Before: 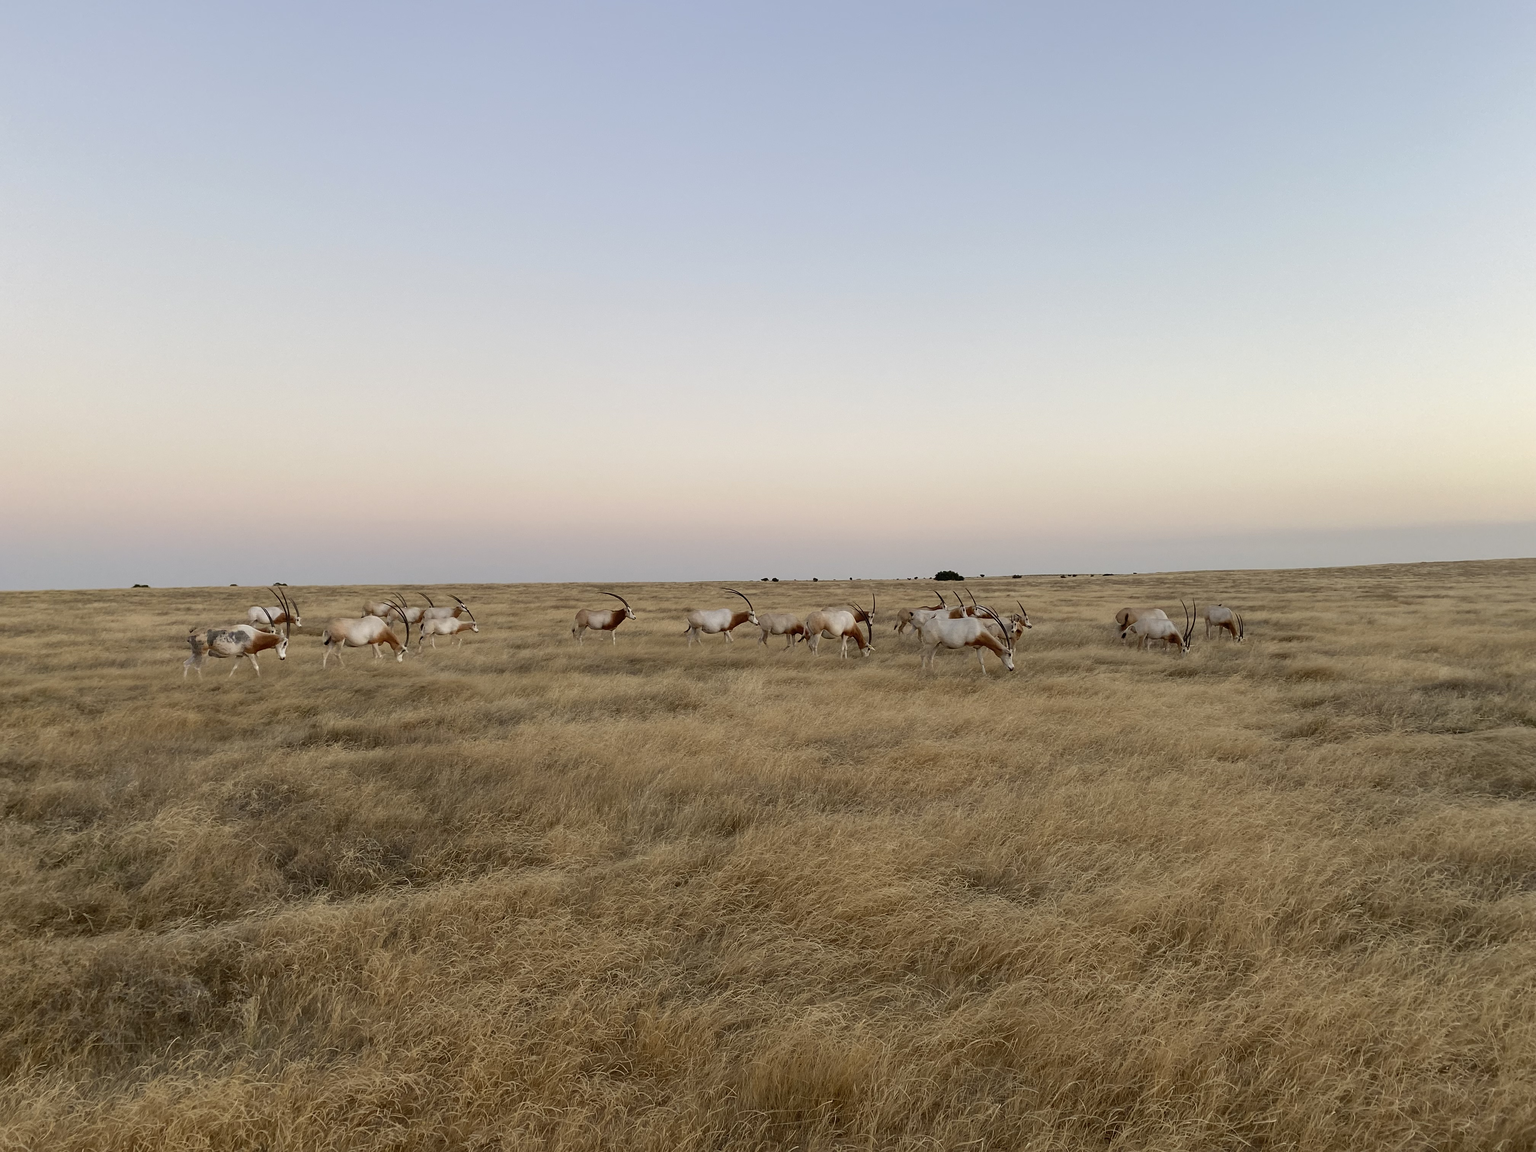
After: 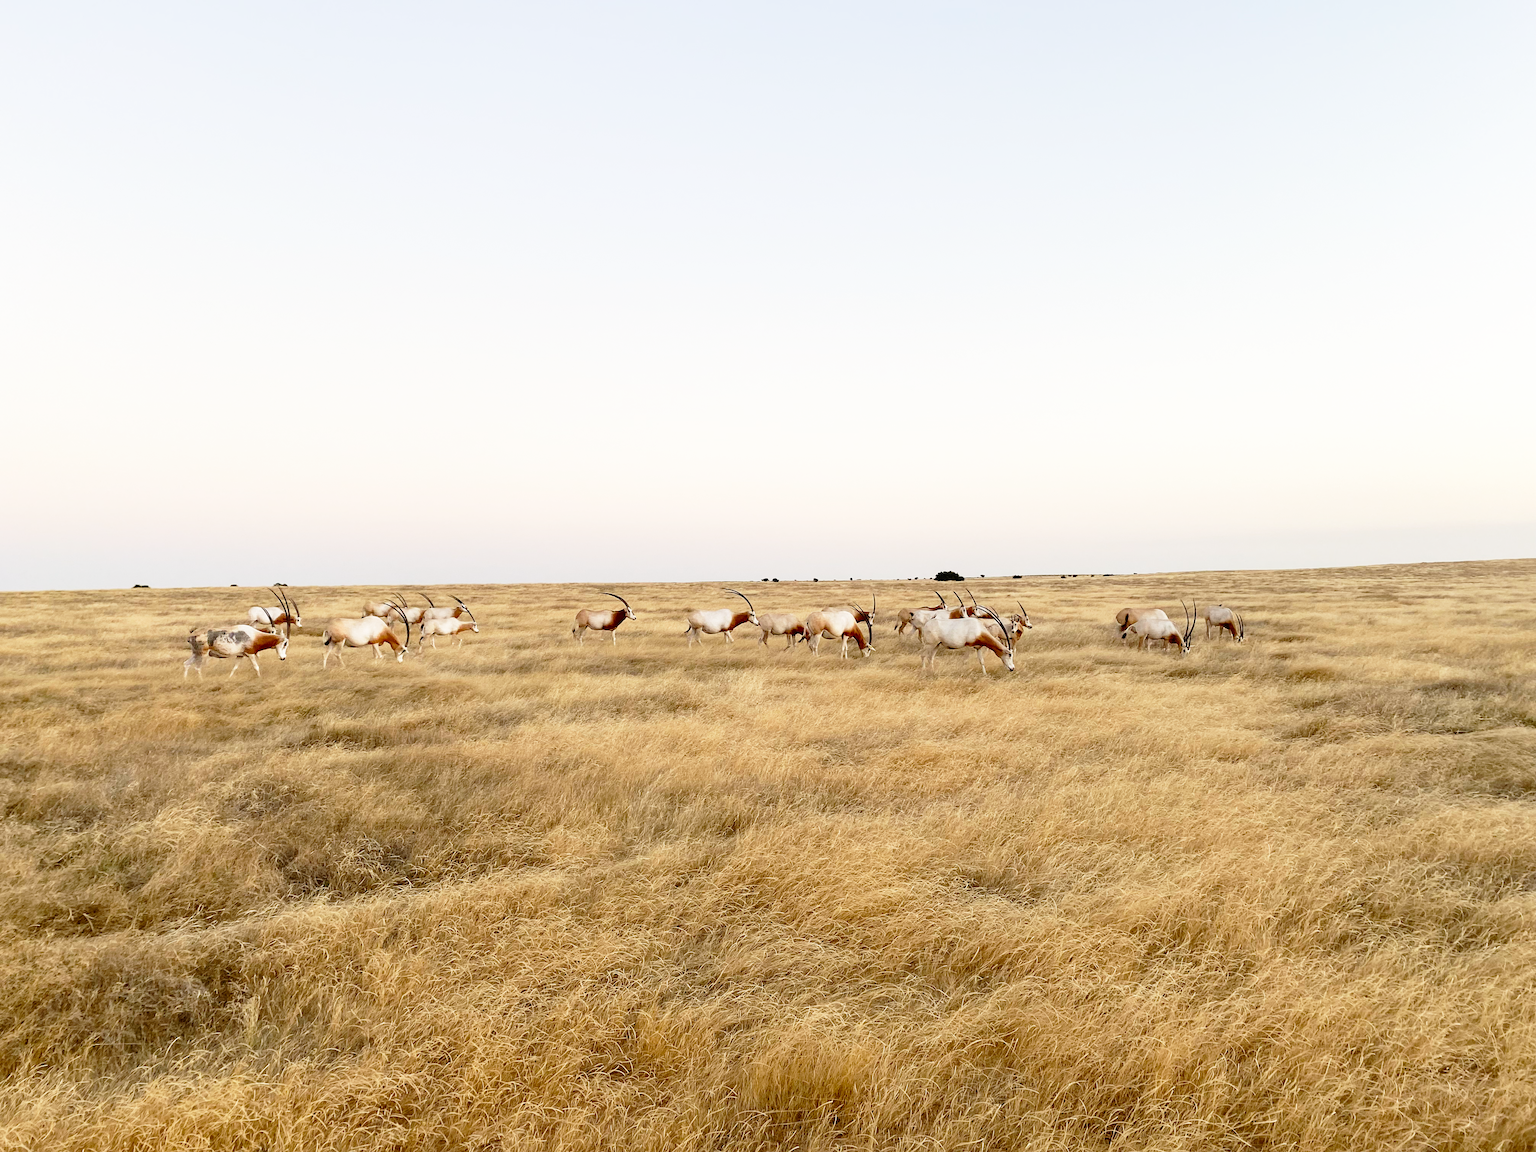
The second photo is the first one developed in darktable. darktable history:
base curve: curves: ch0 [(0, 0) (0.012, 0.01) (0.073, 0.168) (0.31, 0.711) (0.645, 0.957) (1, 1)], preserve colors none
white balance: red 1.009, blue 0.985
